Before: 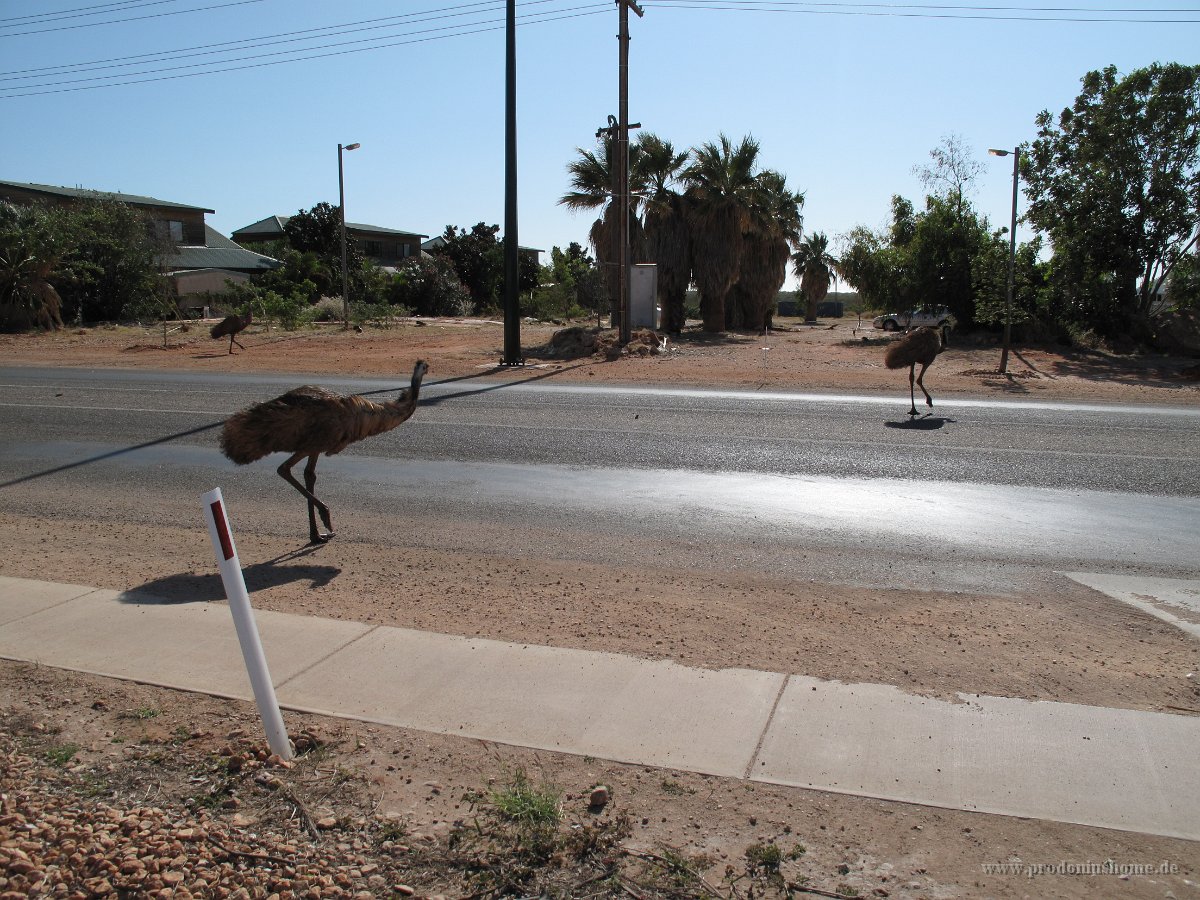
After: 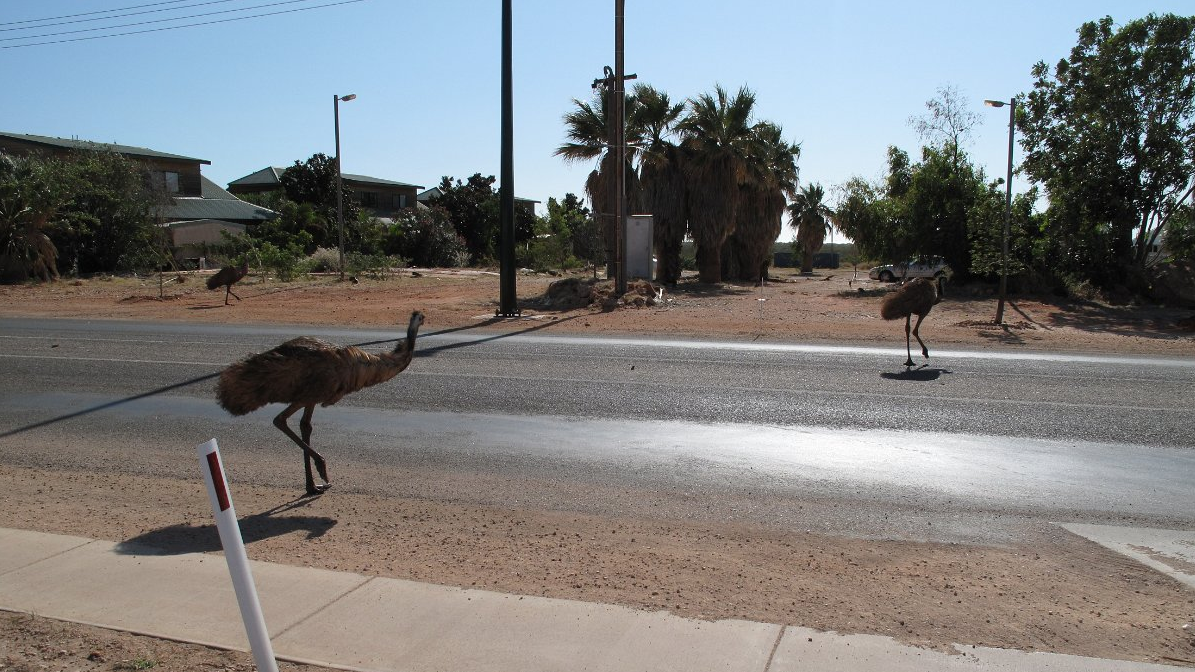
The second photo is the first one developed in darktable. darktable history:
tone equalizer: on, module defaults
crop: left 0.387%, top 5.469%, bottom 19.809%
